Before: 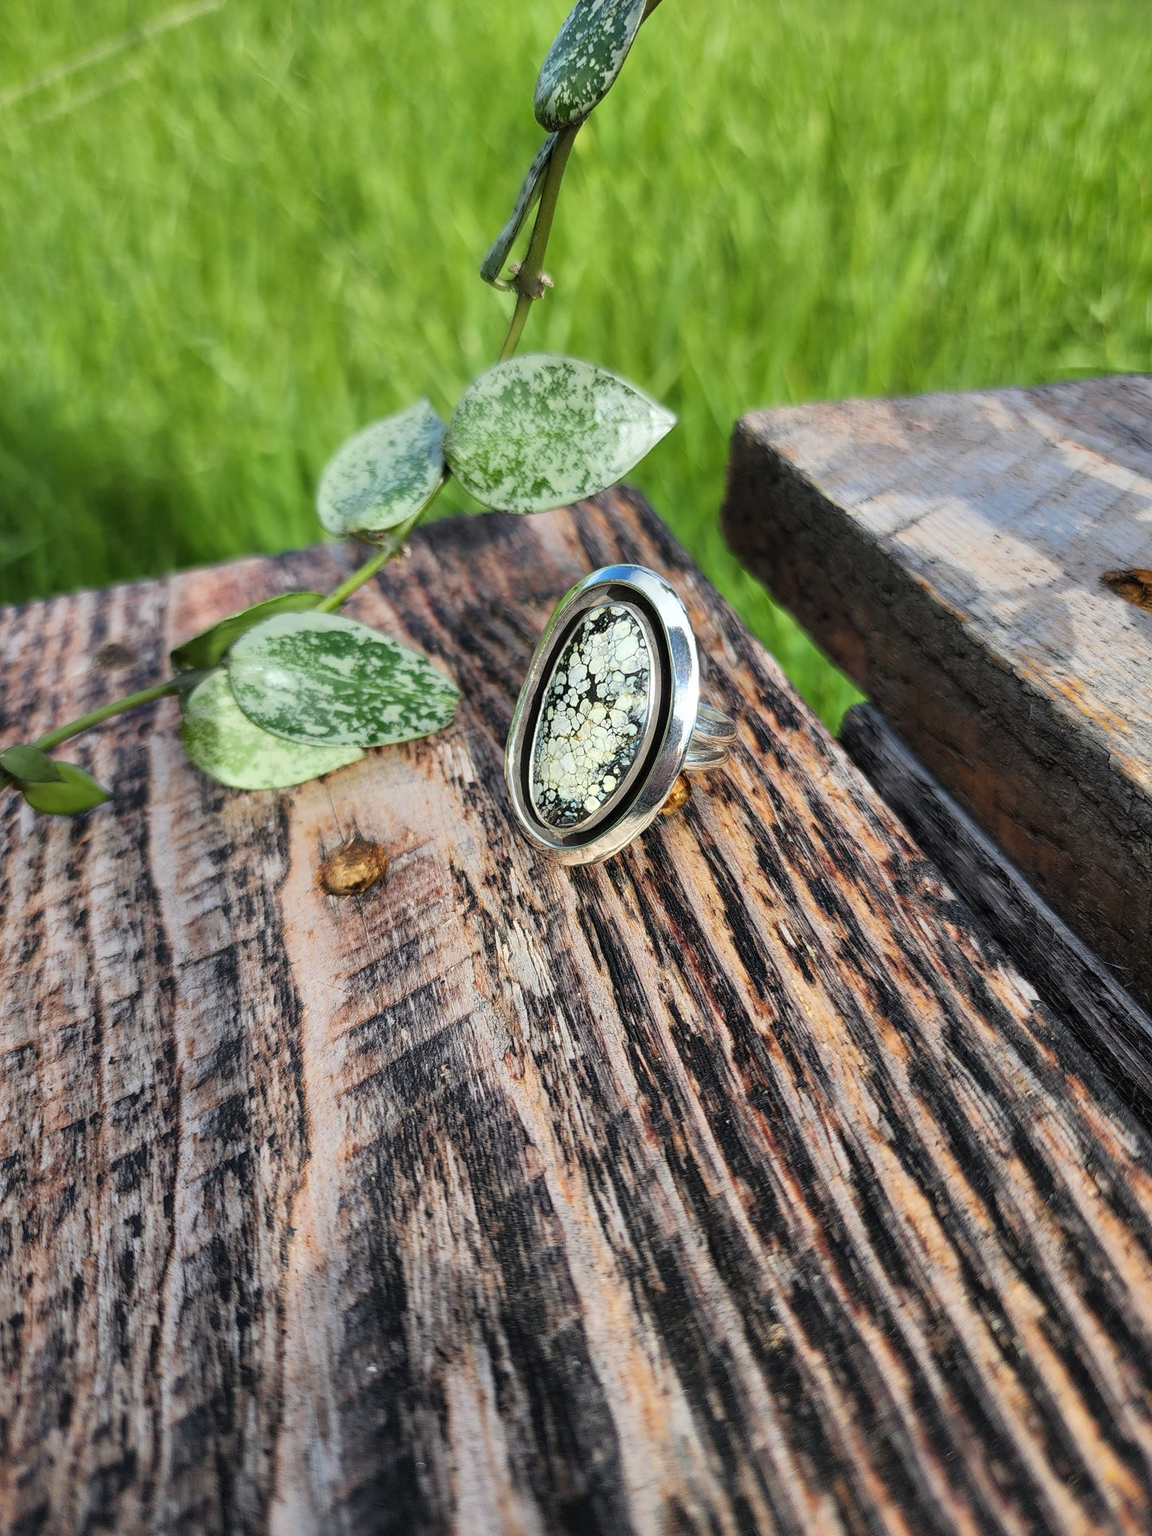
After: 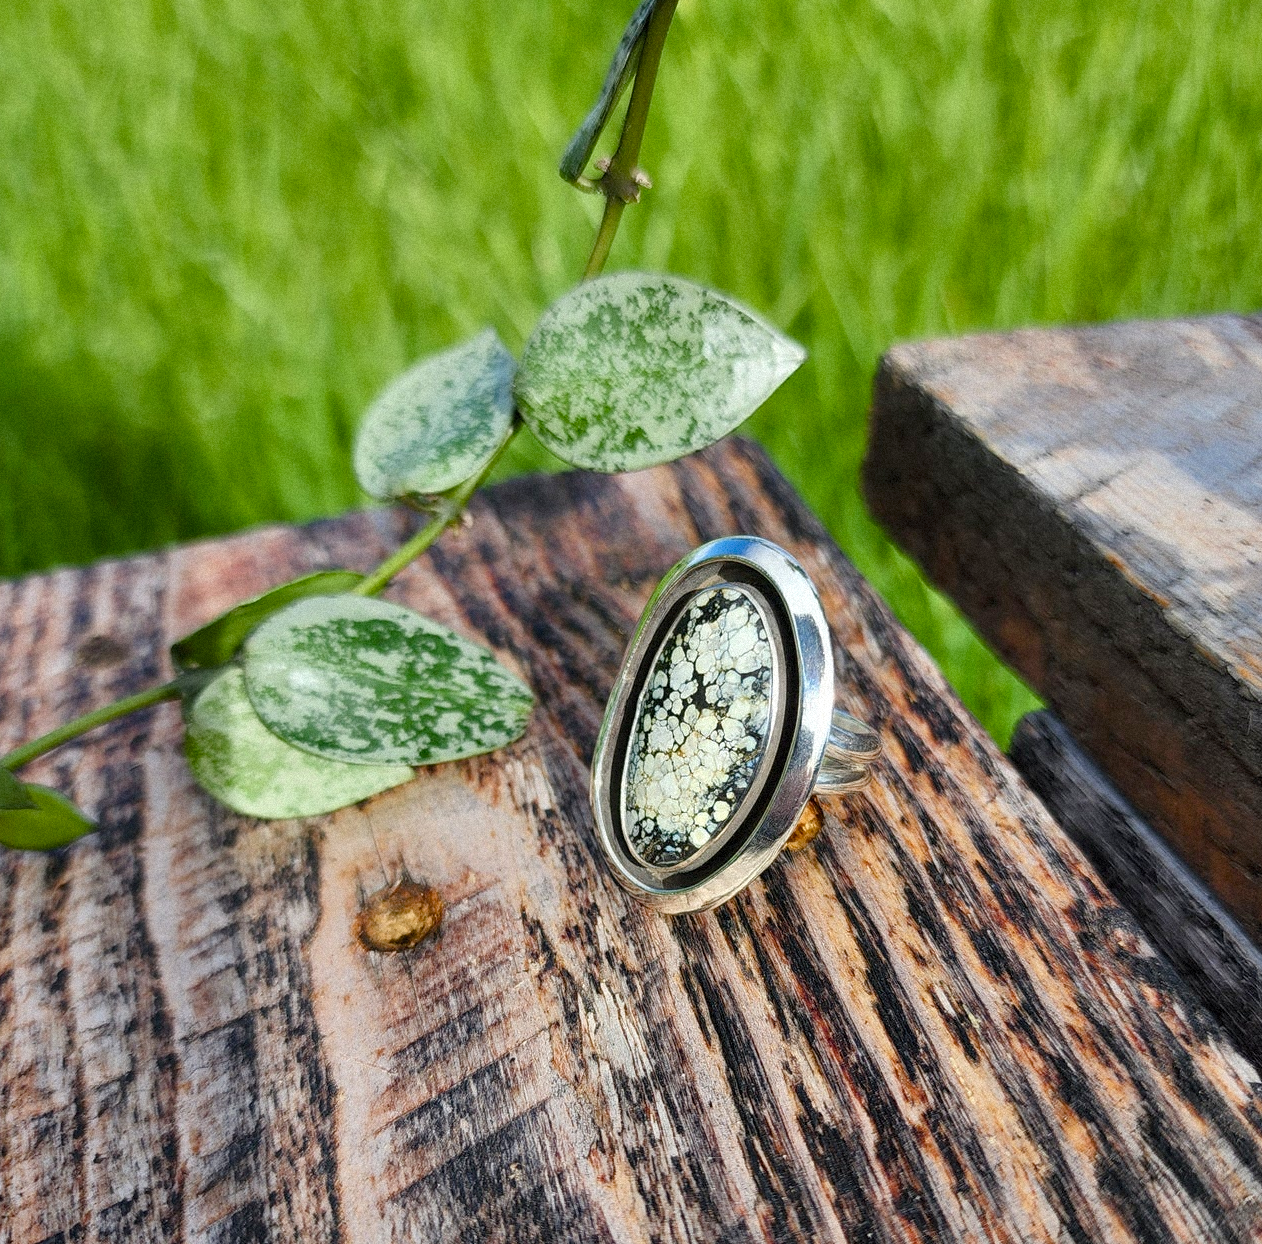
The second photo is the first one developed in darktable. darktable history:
grain: mid-tones bias 0%
crop: left 3.015%, top 8.969%, right 9.647%, bottom 26.457%
color balance rgb: perceptual saturation grading › global saturation 20%, perceptual saturation grading › highlights -25%, perceptual saturation grading › shadows 25%
